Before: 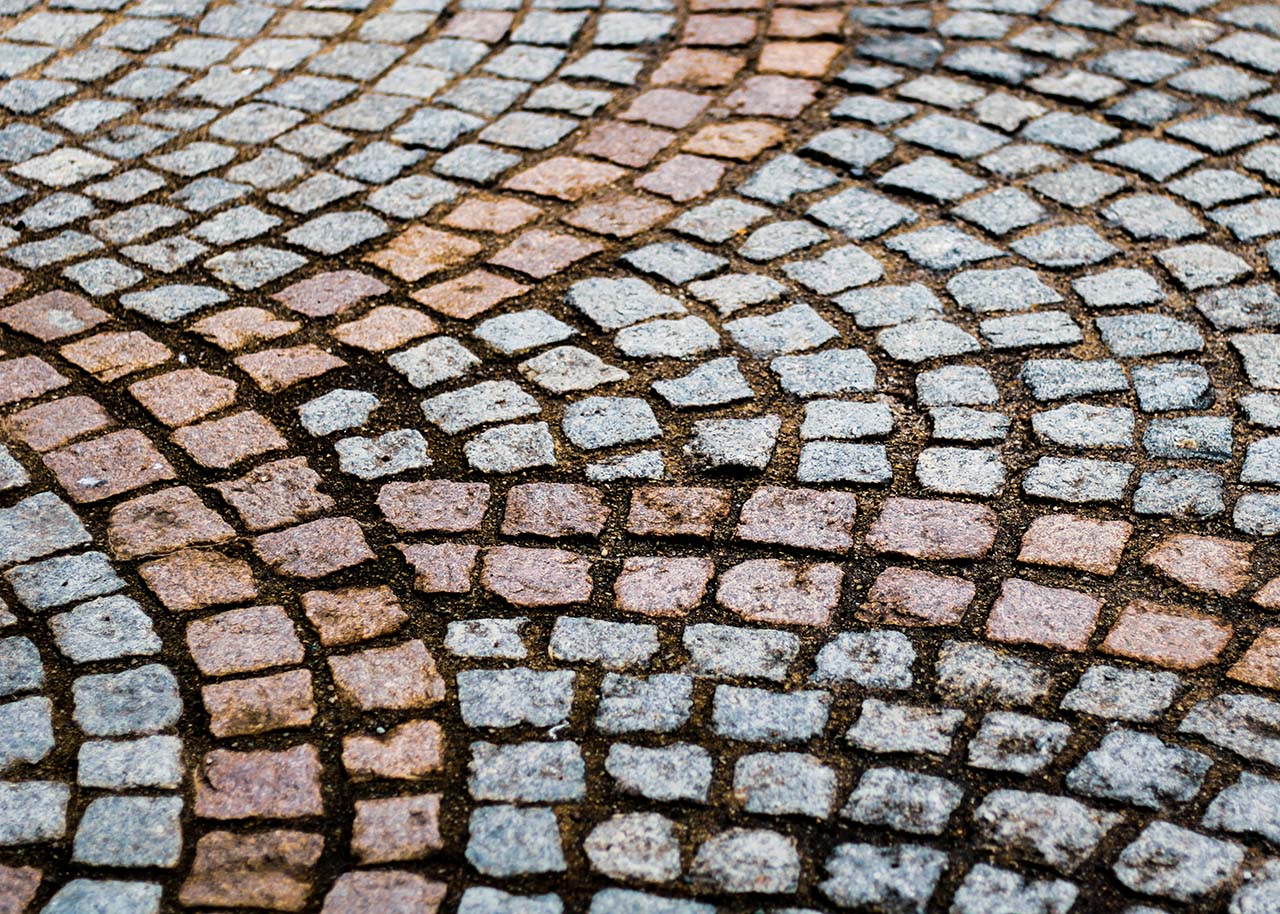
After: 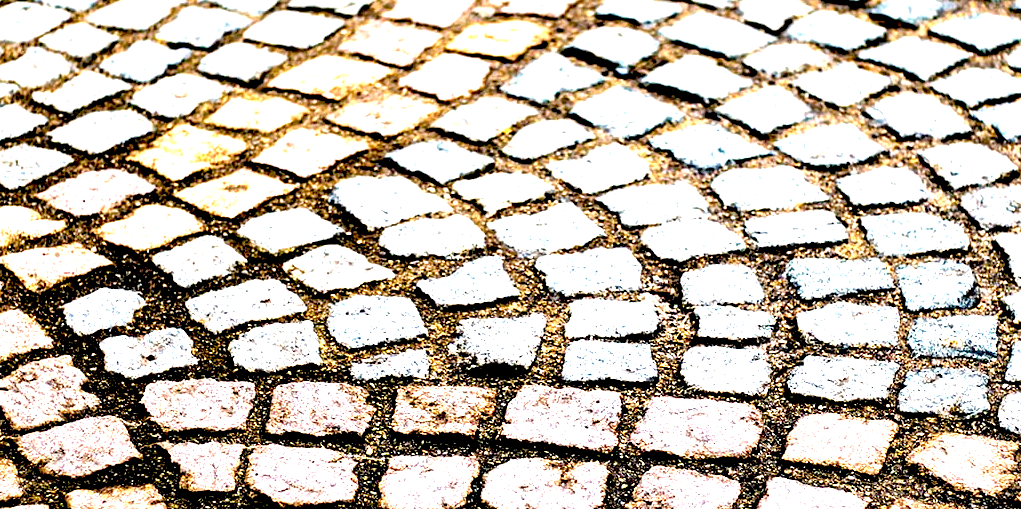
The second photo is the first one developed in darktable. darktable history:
color balance rgb: shadows lift › chroma 2.039%, shadows lift › hue 247.13°, perceptual saturation grading › global saturation 0.128%, global vibrance 20%
exposure: black level correction 0.015, exposure 1.78 EV, compensate exposure bias true, compensate highlight preservation false
crop: left 18.385%, top 11.08%, right 1.837%, bottom 33.193%
